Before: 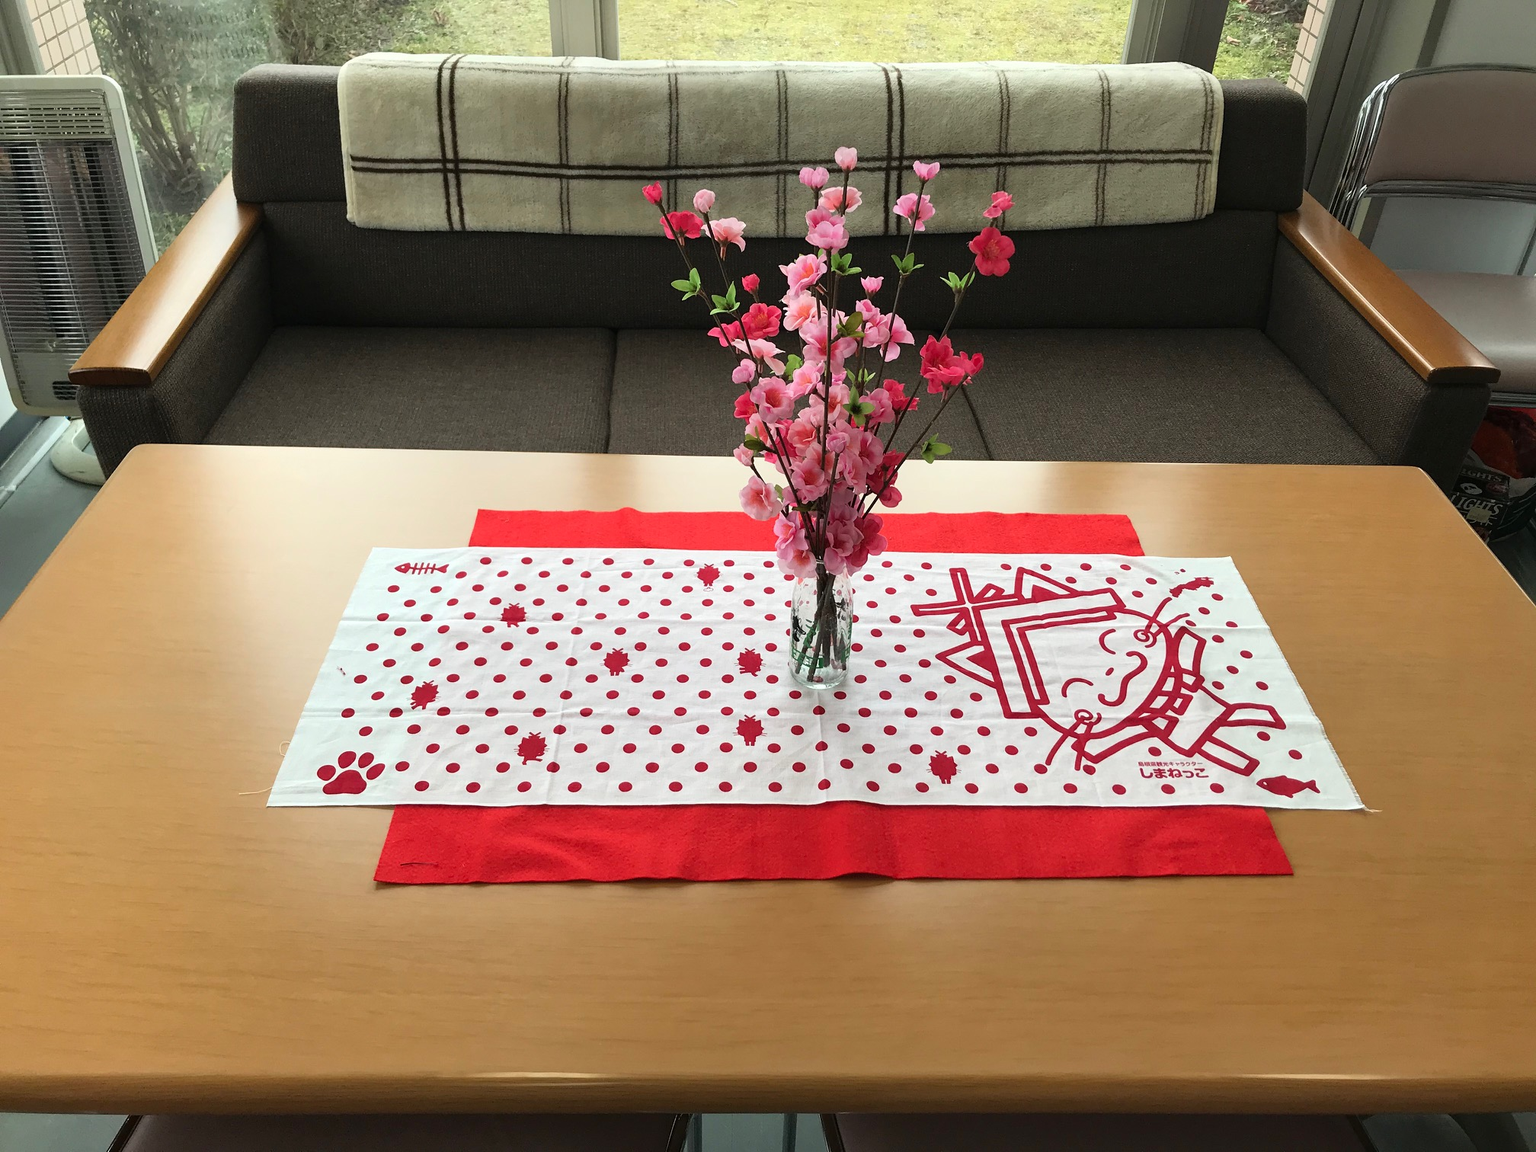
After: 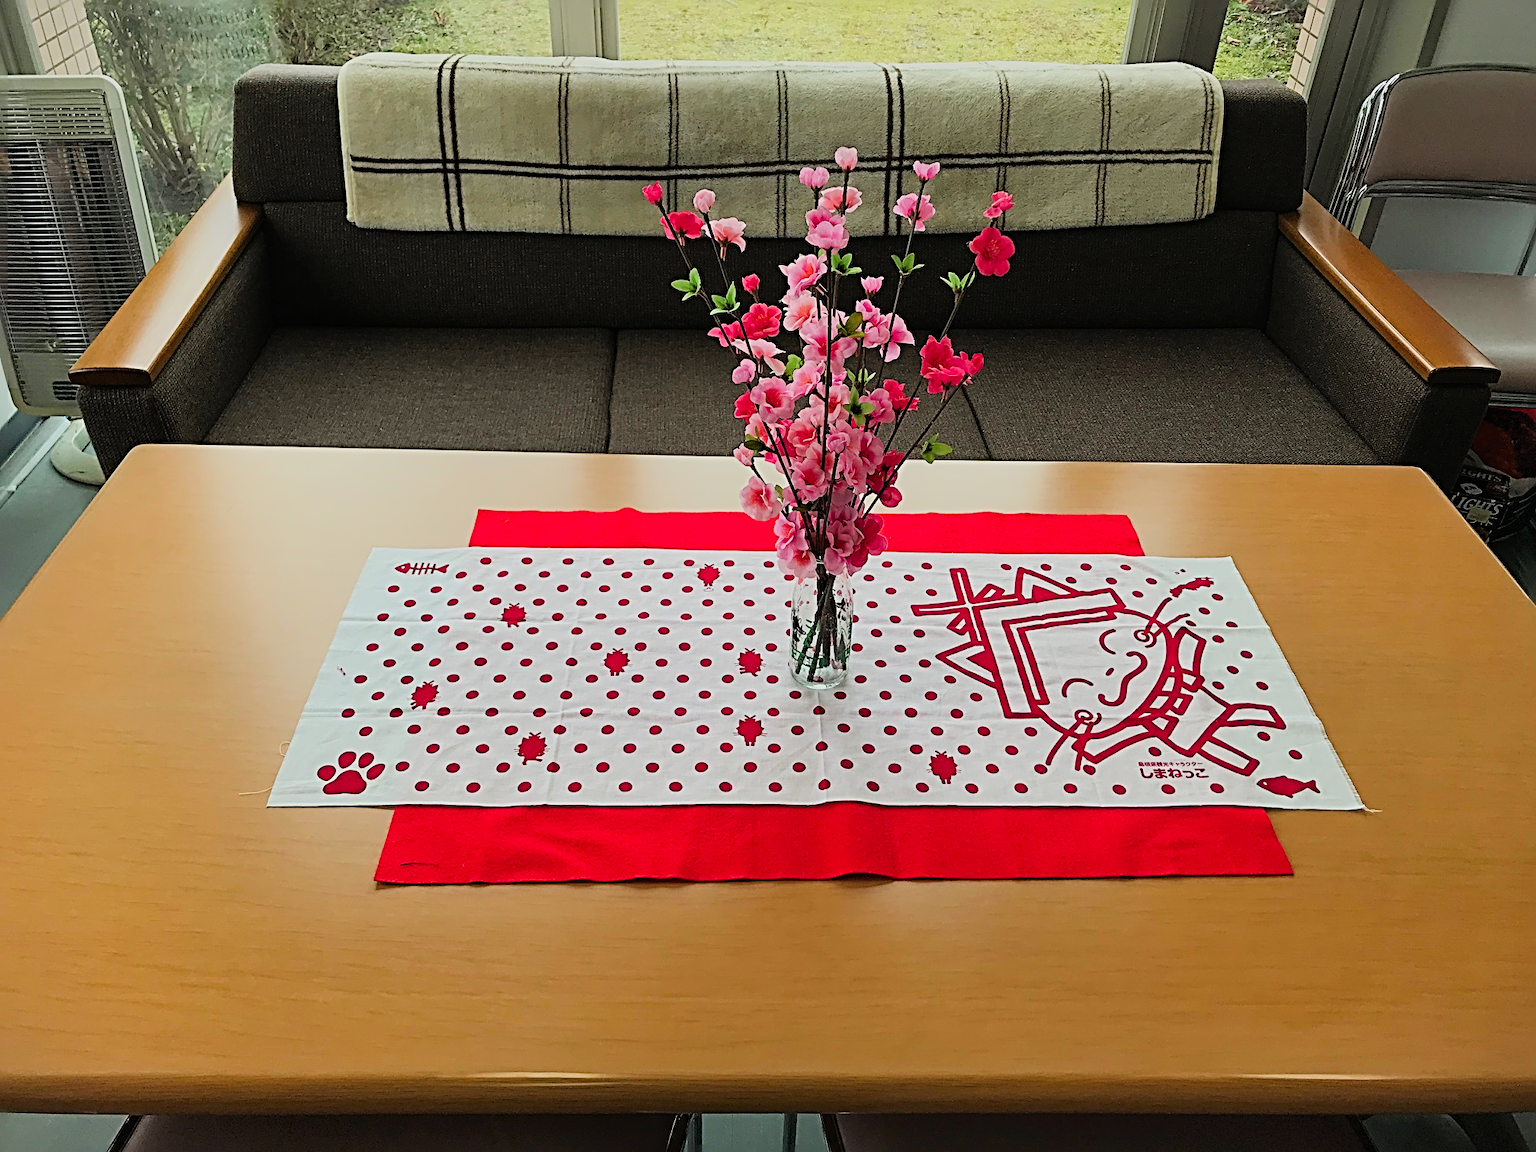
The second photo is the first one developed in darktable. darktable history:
vignetting: fall-off start 97.28%, fall-off radius 79%, brightness -0.462, saturation -0.3, width/height ratio 1.114, dithering 8-bit output, unbound false
exposure: black level correction -0.003, exposure 0.04 EV, compensate highlight preservation false
color correction: saturation 1.32
filmic rgb: black relative exposure -7.65 EV, white relative exposure 4.56 EV, hardness 3.61
sharpen: radius 3.69, amount 0.928
